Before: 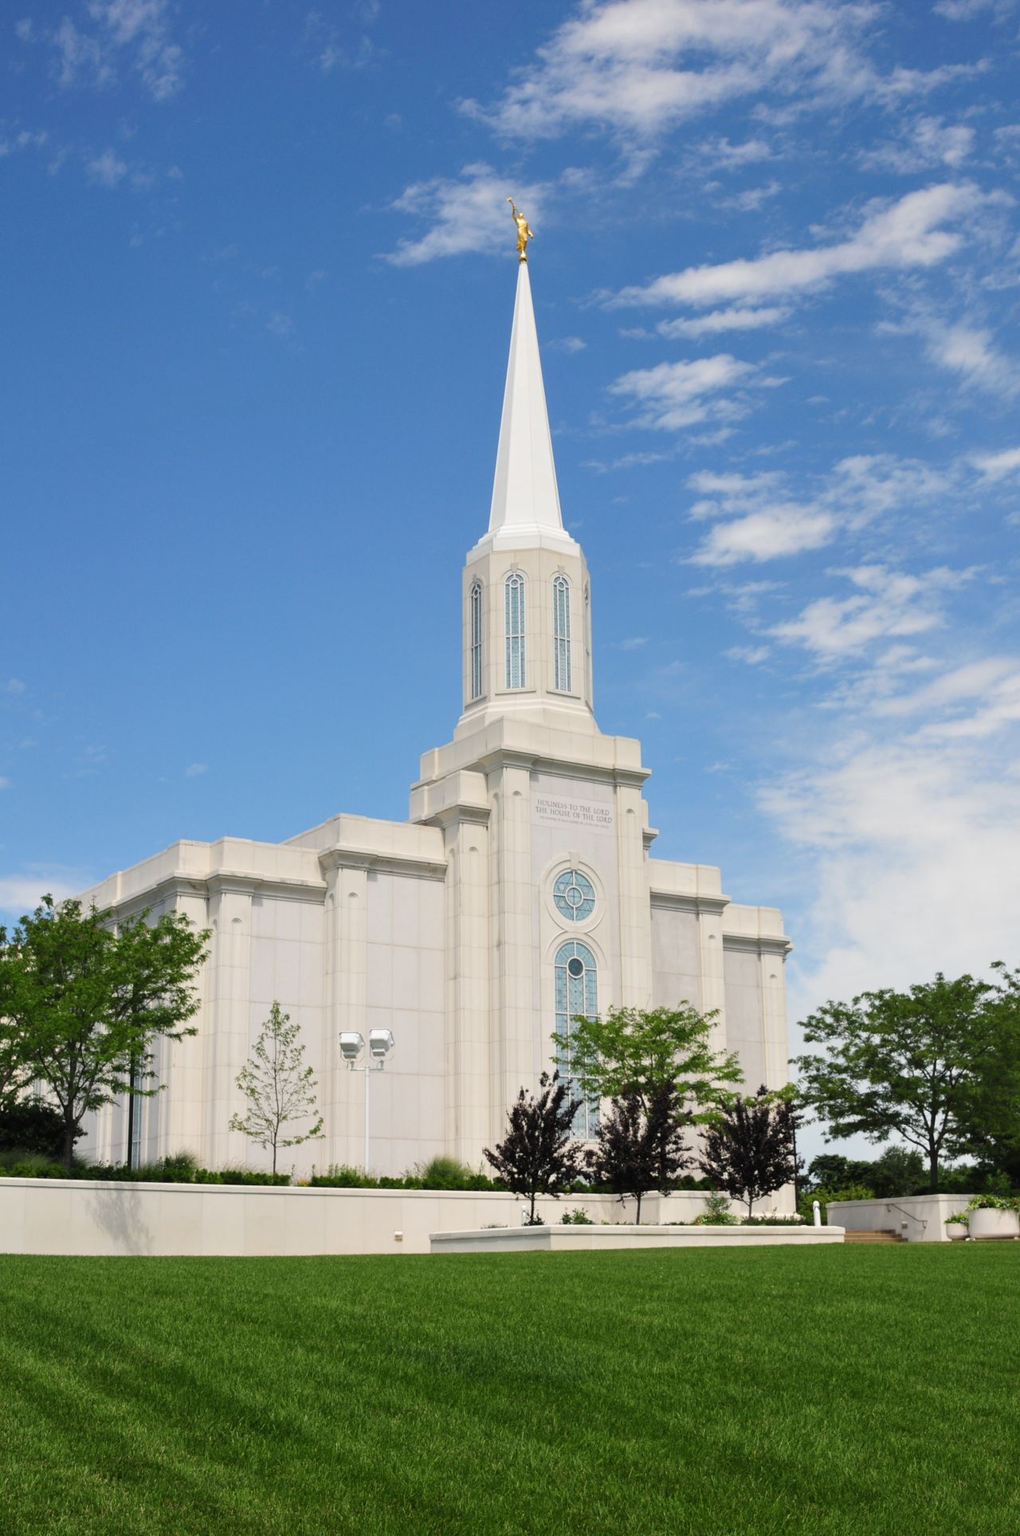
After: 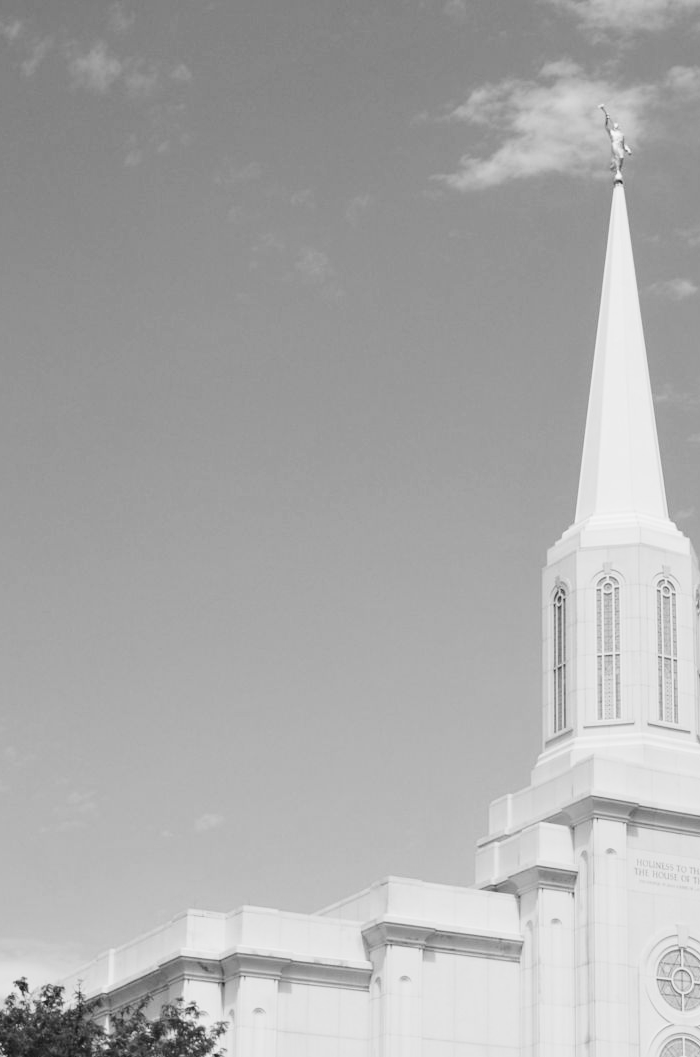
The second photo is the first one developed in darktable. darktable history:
tone equalizer: on, module defaults
crop and rotate: left 3.047%, top 7.509%, right 42.236%, bottom 37.598%
white balance: red 0.967, blue 1.119, emerald 0.756
monochrome: on, module defaults
color correction: highlights a* -9.73, highlights b* -21.22
tone curve: curves: ch0 [(0, 0) (0.114, 0.083) (0.291, 0.3) (0.447, 0.535) (0.602, 0.712) (0.772, 0.864) (0.999, 0.978)]; ch1 [(0, 0) (0.389, 0.352) (0.458, 0.433) (0.486, 0.474) (0.509, 0.505) (0.535, 0.541) (0.555, 0.557) (0.677, 0.724) (1, 1)]; ch2 [(0, 0) (0.369, 0.388) (0.449, 0.431) (0.501, 0.5) (0.528, 0.552) (0.561, 0.596) (0.697, 0.721) (1, 1)], color space Lab, independent channels, preserve colors none
